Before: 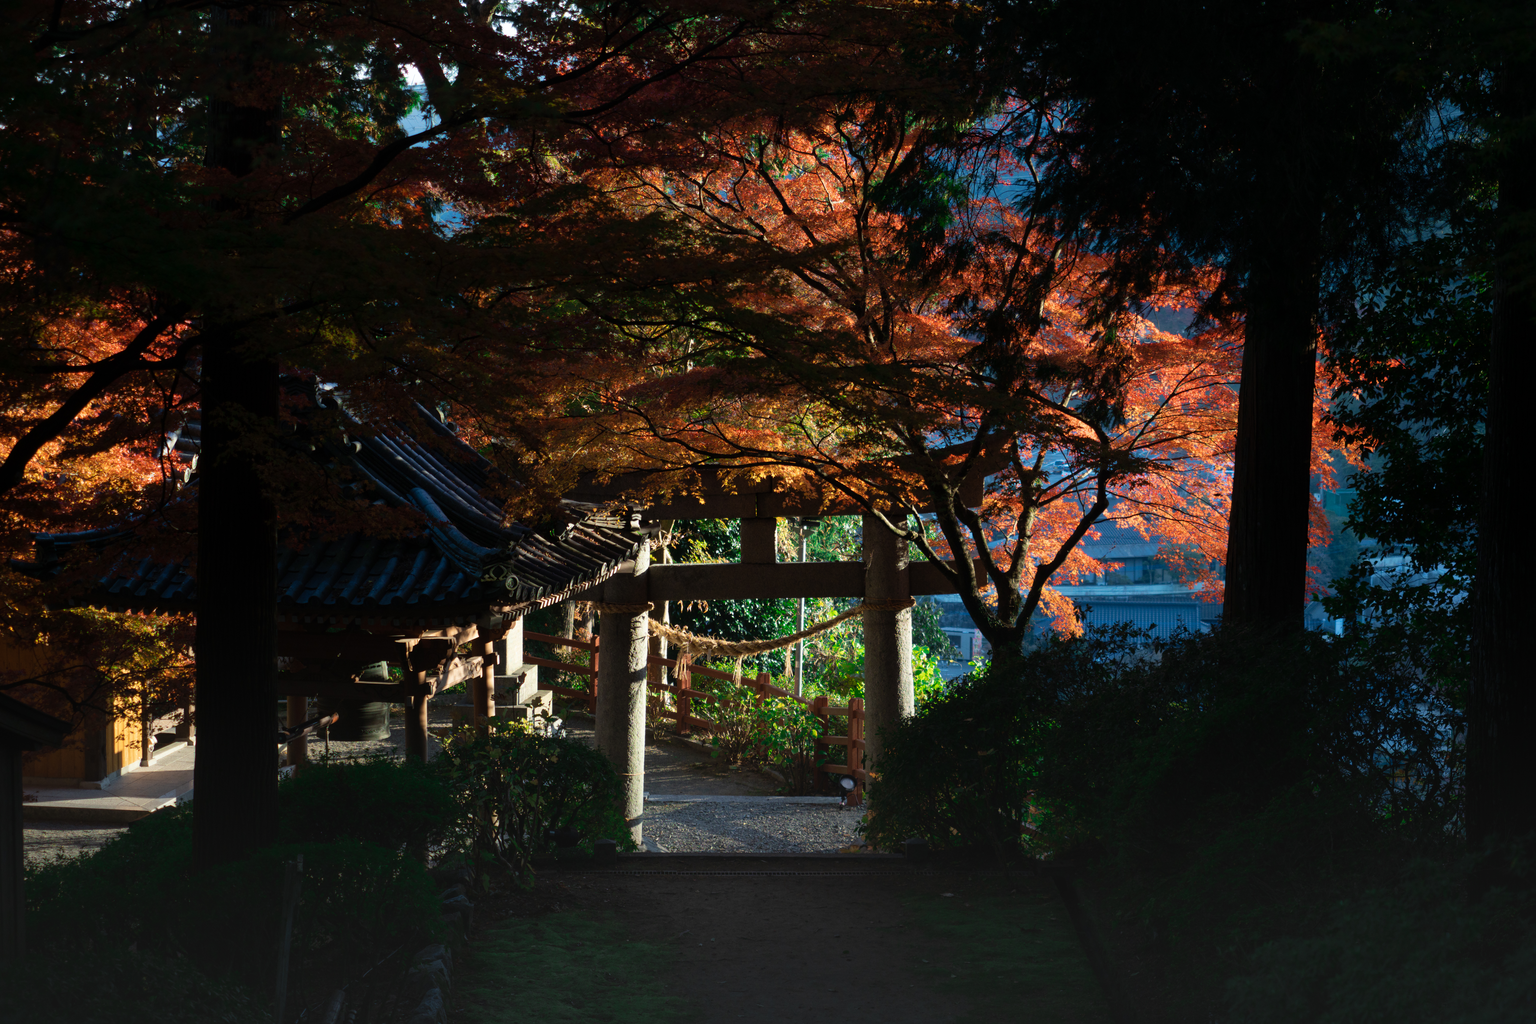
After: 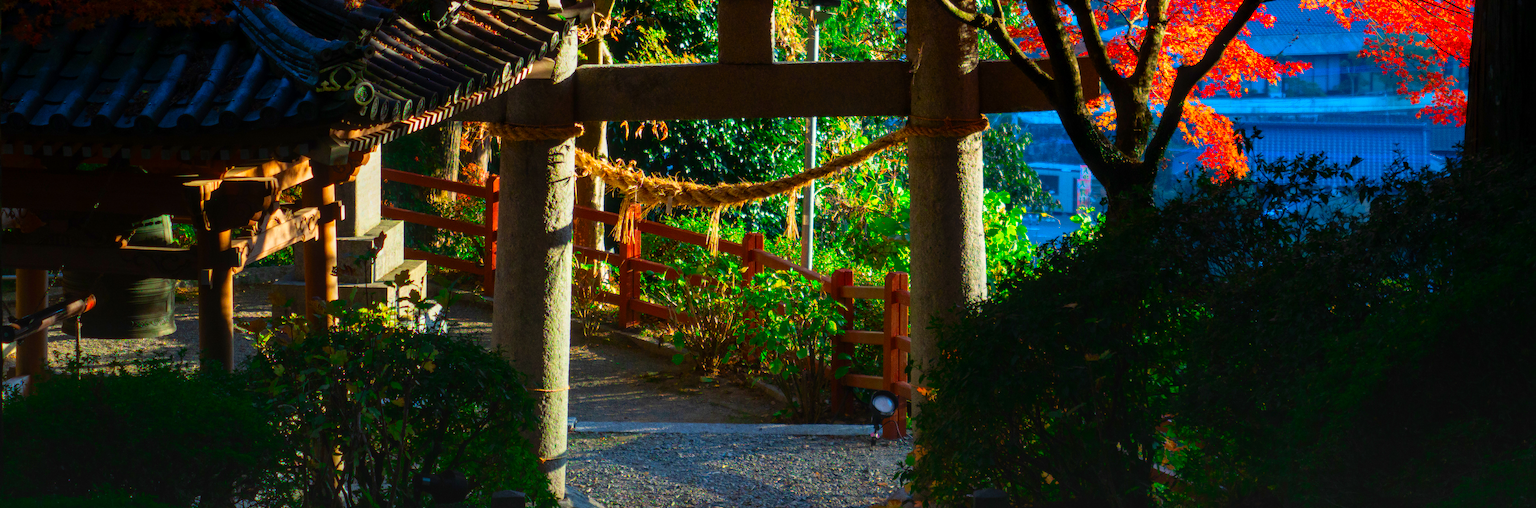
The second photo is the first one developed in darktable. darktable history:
crop: left 18.03%, top 51.03%, right 17.345%, bottom 16.888%
color correction: highlights b* -0.002, saturation 2.14
local contrast: on, module defaults
